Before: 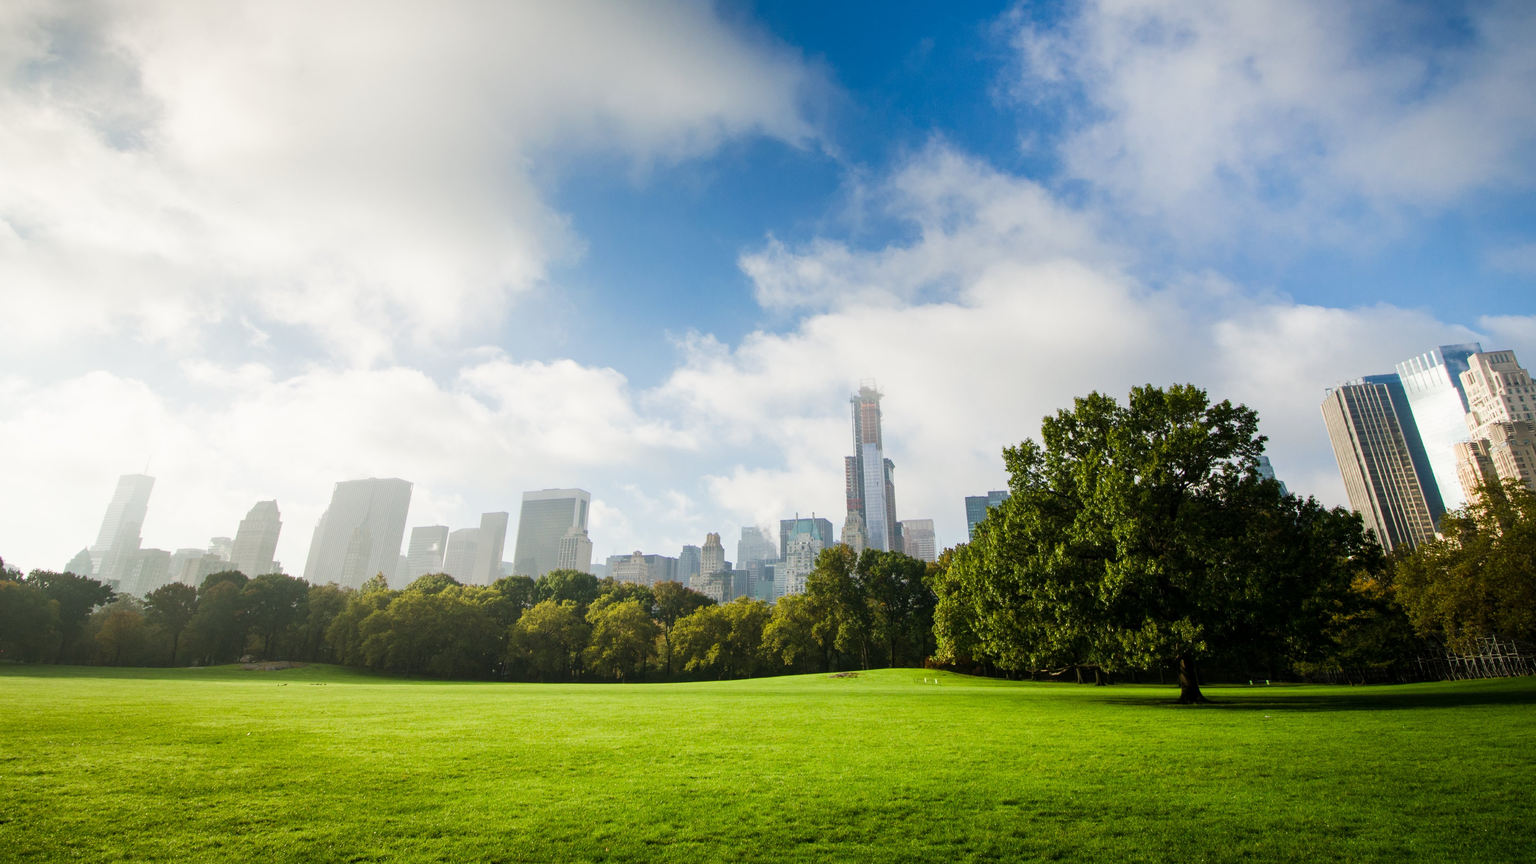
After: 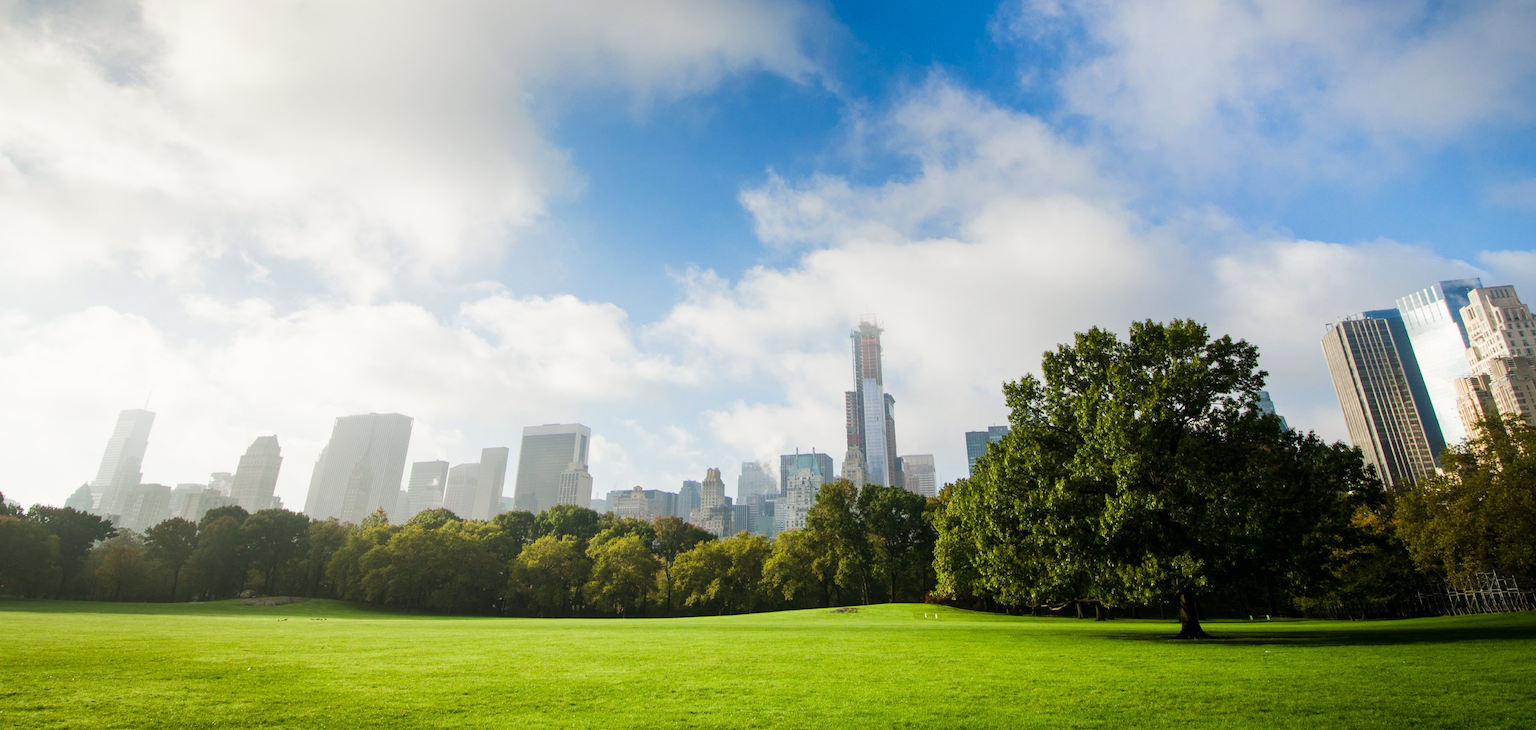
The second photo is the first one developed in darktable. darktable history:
crop: top 7.592%, bottom 7.898%
color zones: curves: ch0 [(0.068, 0.464) (0.25, 0.5) (0.48, 0.508) (0.75, 0.536) (0.886, 0.476) (0.967, 0.456)]; ch1 [(0.066, 0.456) (0.25, 0.5) (0.616, 0.508) (0.746, 0.56) (0.934, 0.444)]
